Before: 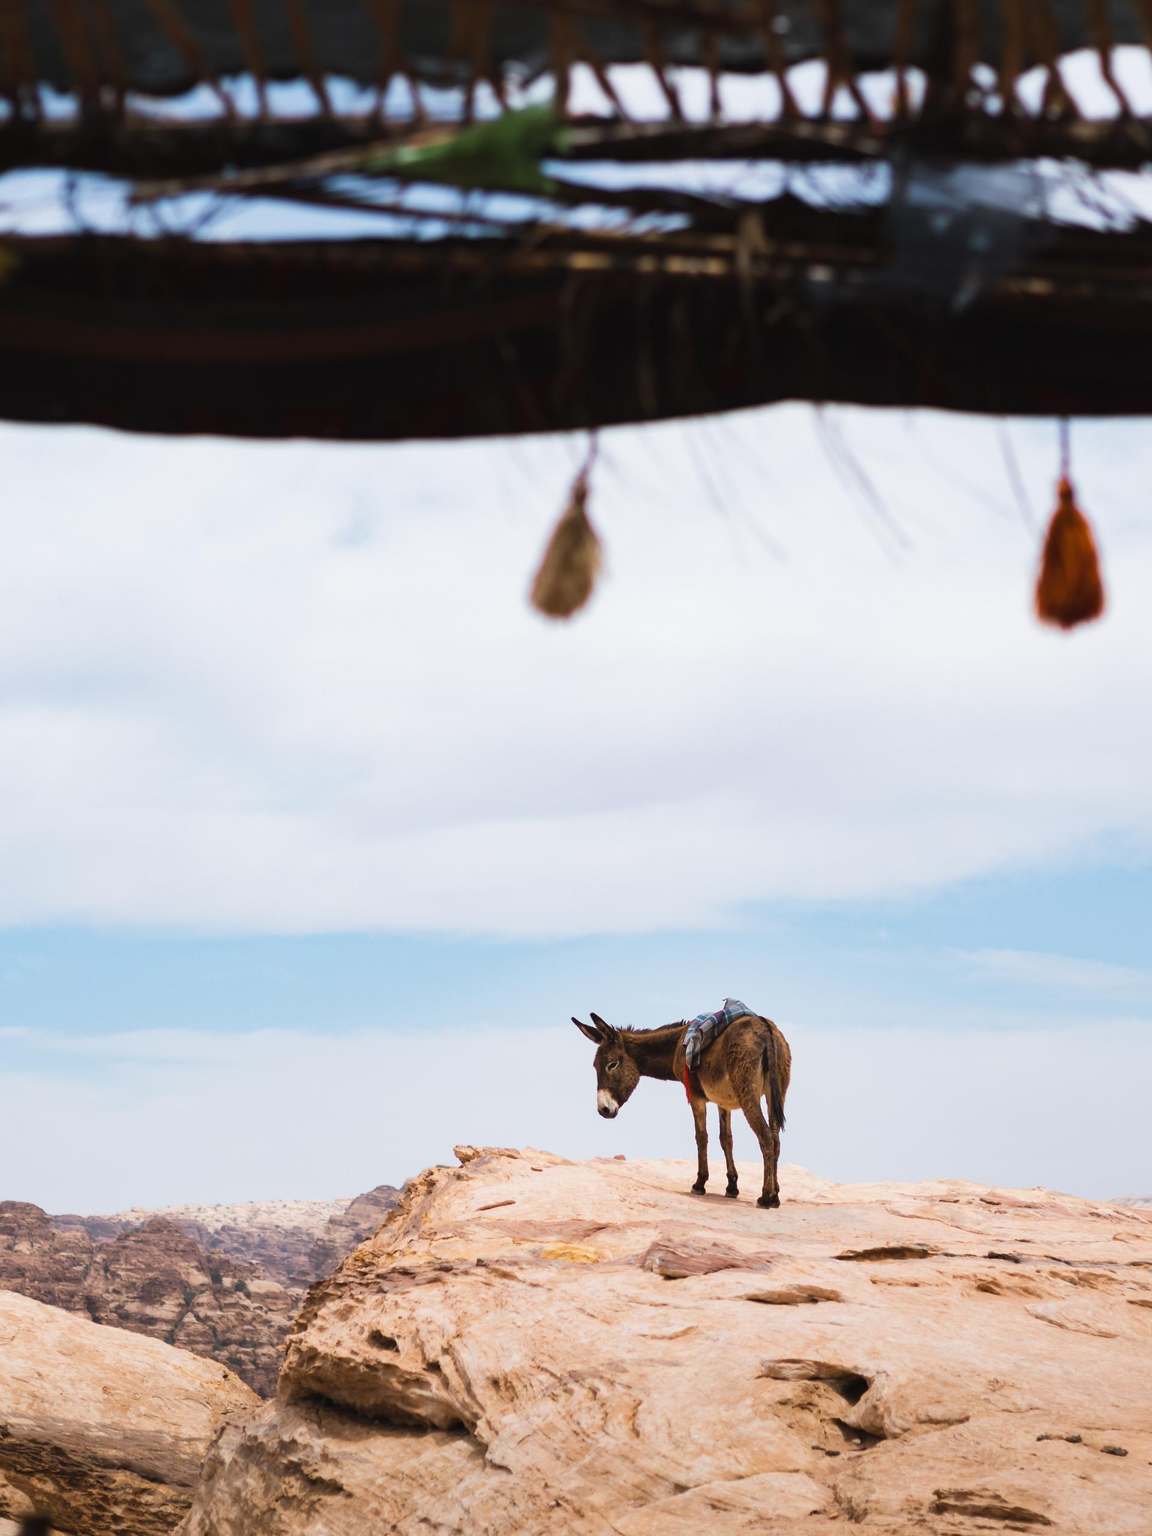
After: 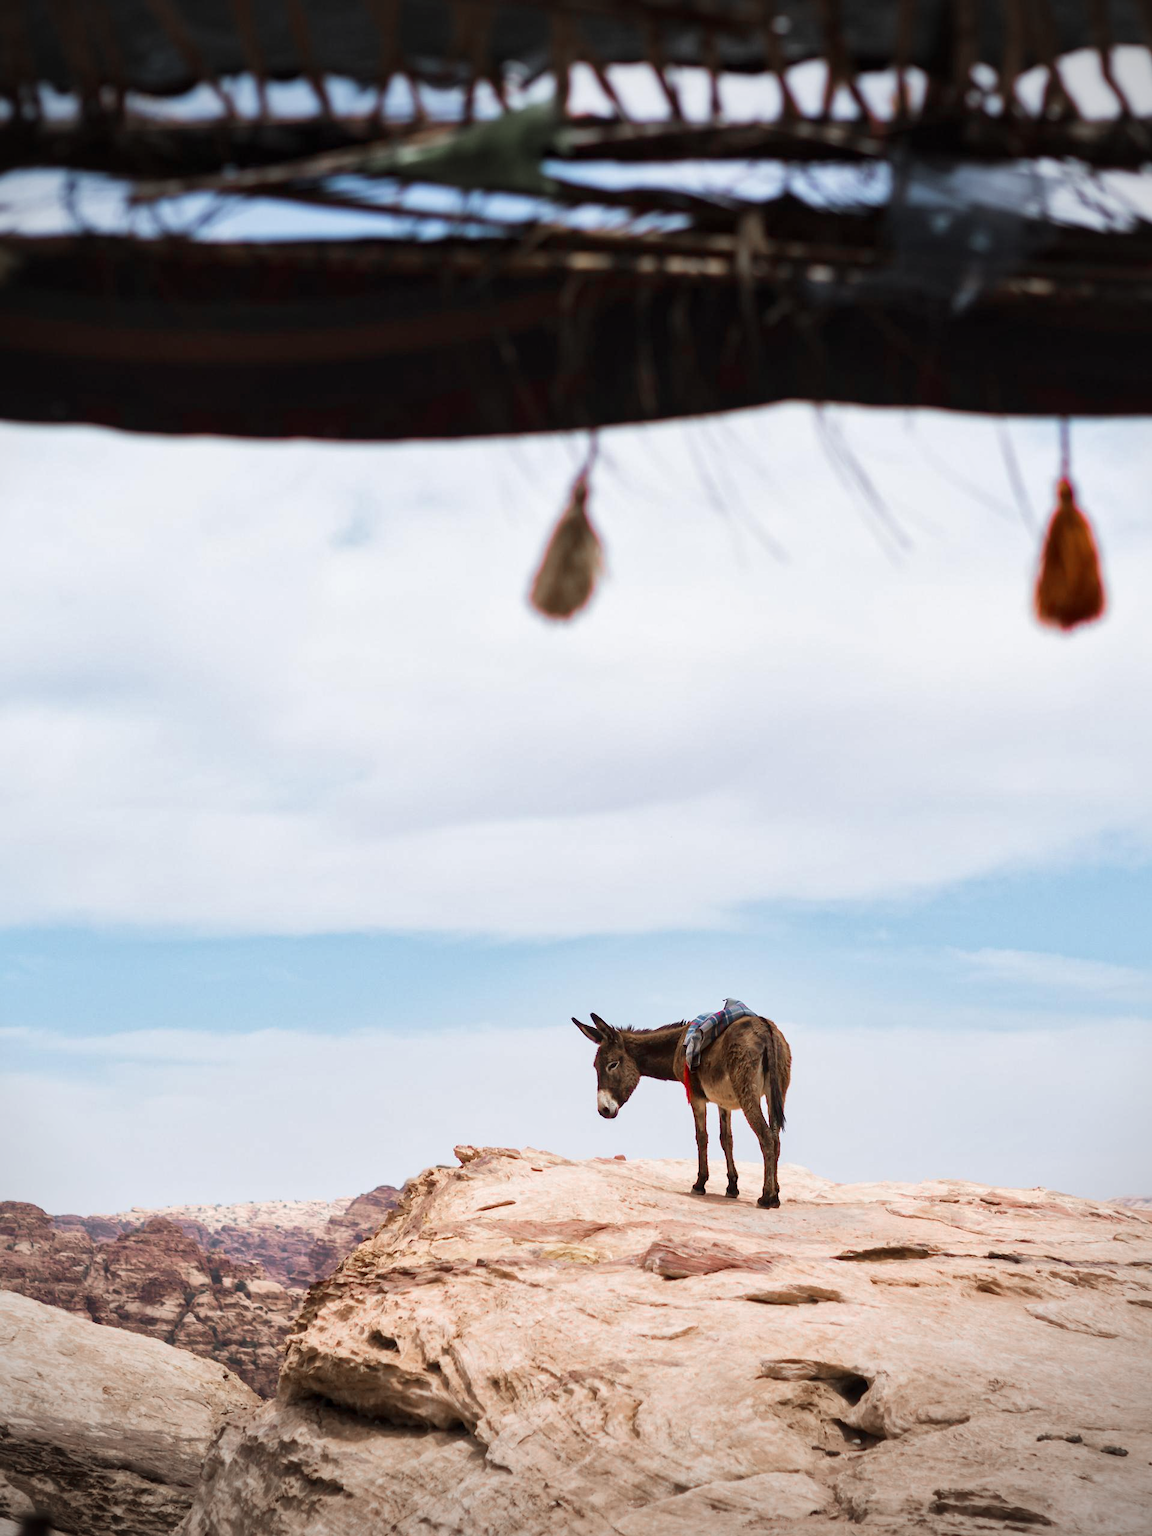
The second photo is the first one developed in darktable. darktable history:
vignetting: unbound false
color zones: curves: ch1 [(0, 0.708) (0.088, 0.648) (0.245, 0.187) (0.429, 0.326) (0.571, 0.498) (0.714, 0.5) (0.857, 0.5) (1, 0.708)]
local contrast: mode bilateral grid, contrast 20, coarseness 50, detail 141%, midtone range 0.2
